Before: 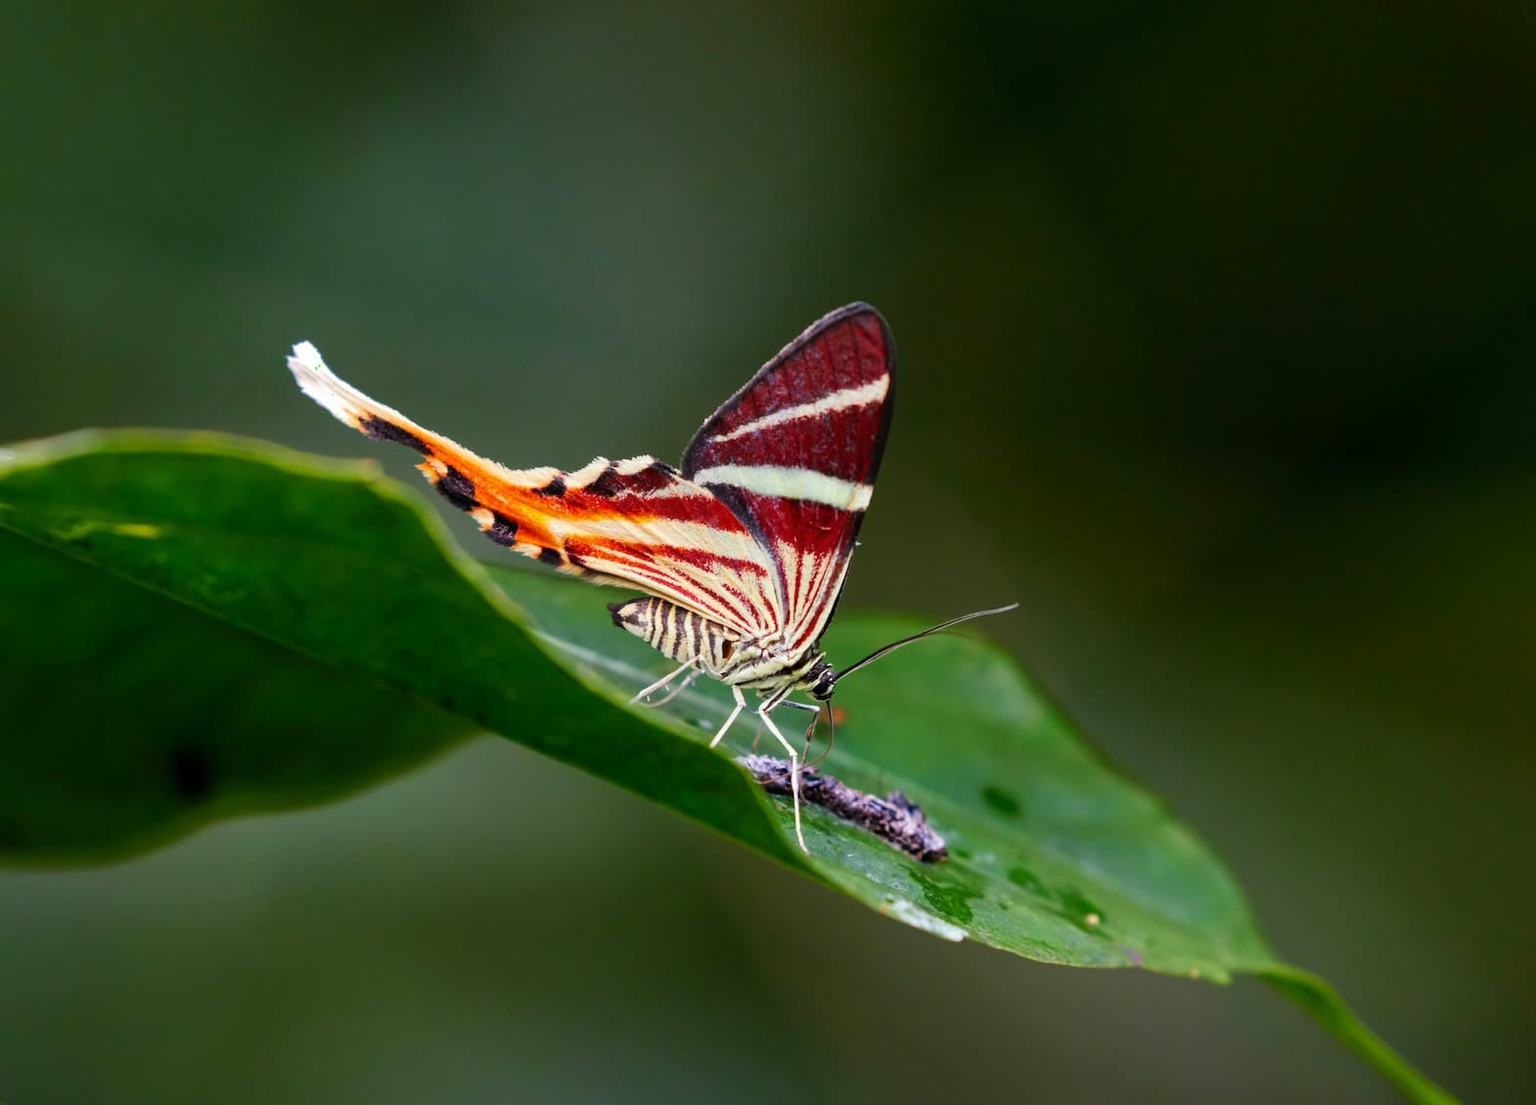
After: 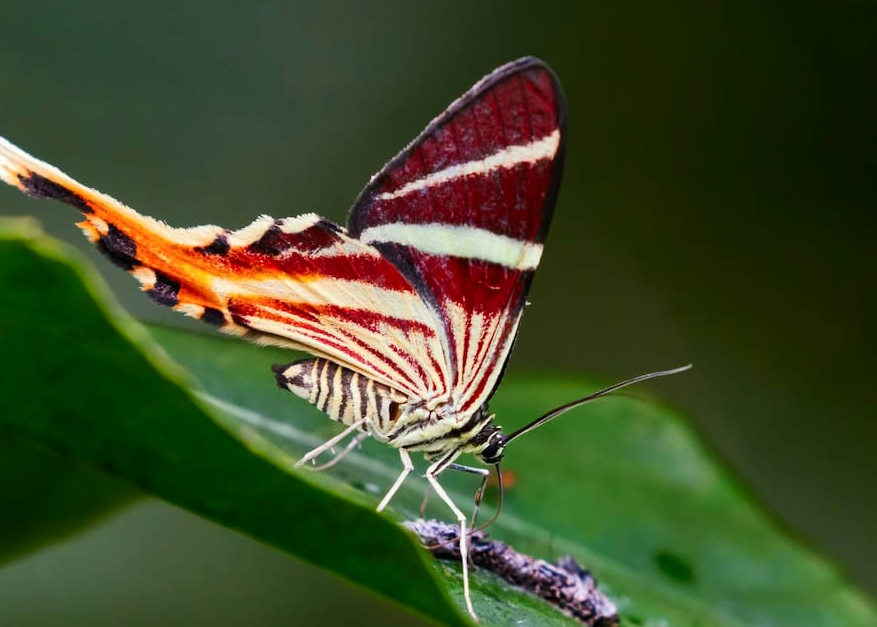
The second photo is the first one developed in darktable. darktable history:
tone curve: curves: ch0 [(0, 0) (0.339, 0.306) (0.687, 0.706) (1, 1)], color space Lab, independent channels, preserve colors none
crop and rotate: left 22.251%, top 22.395%, right 21.846%, bottom 22.004%
